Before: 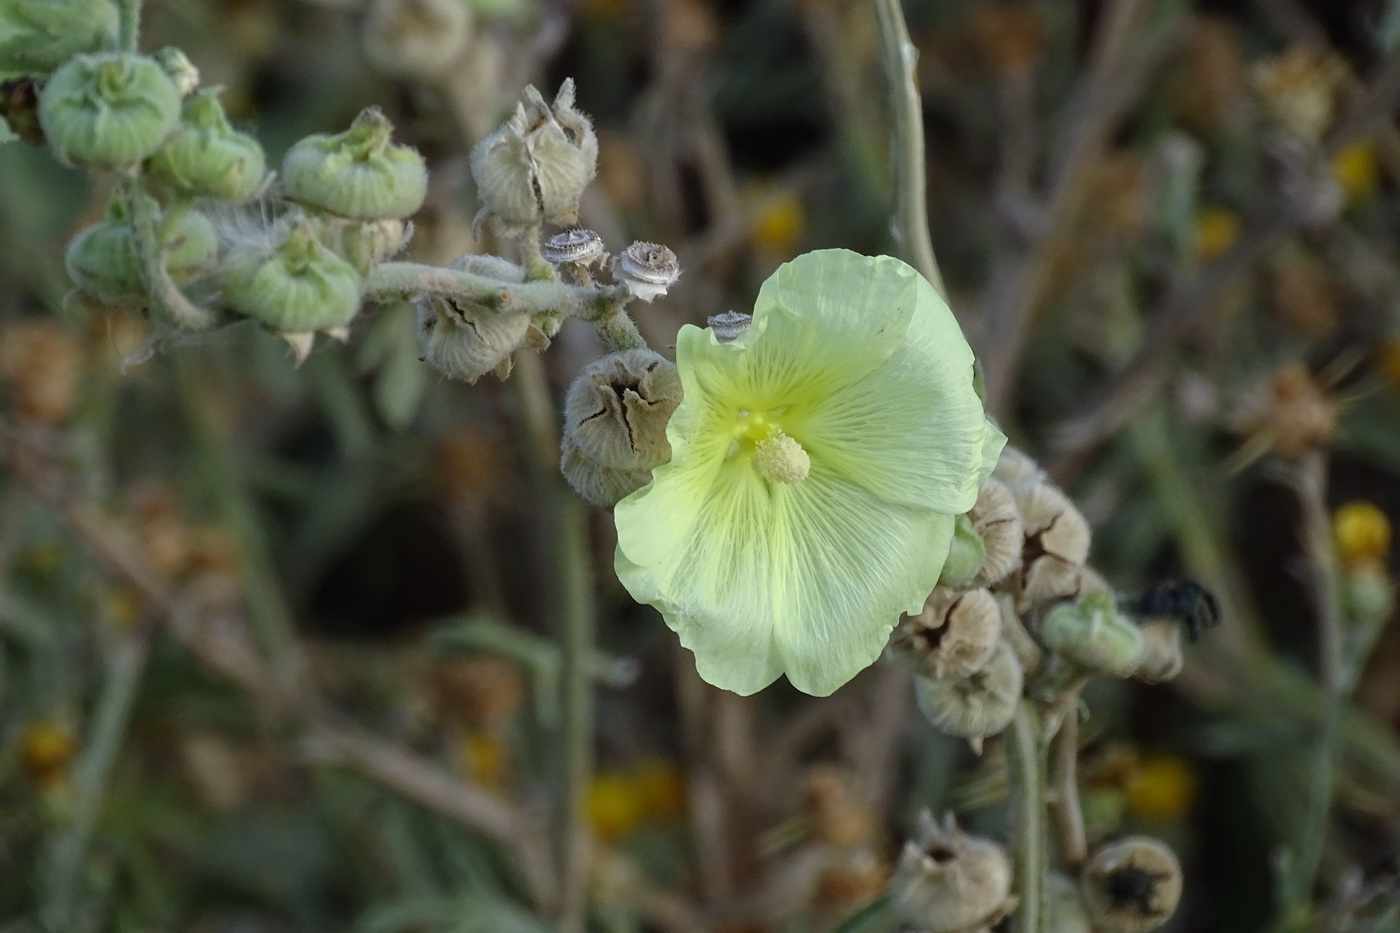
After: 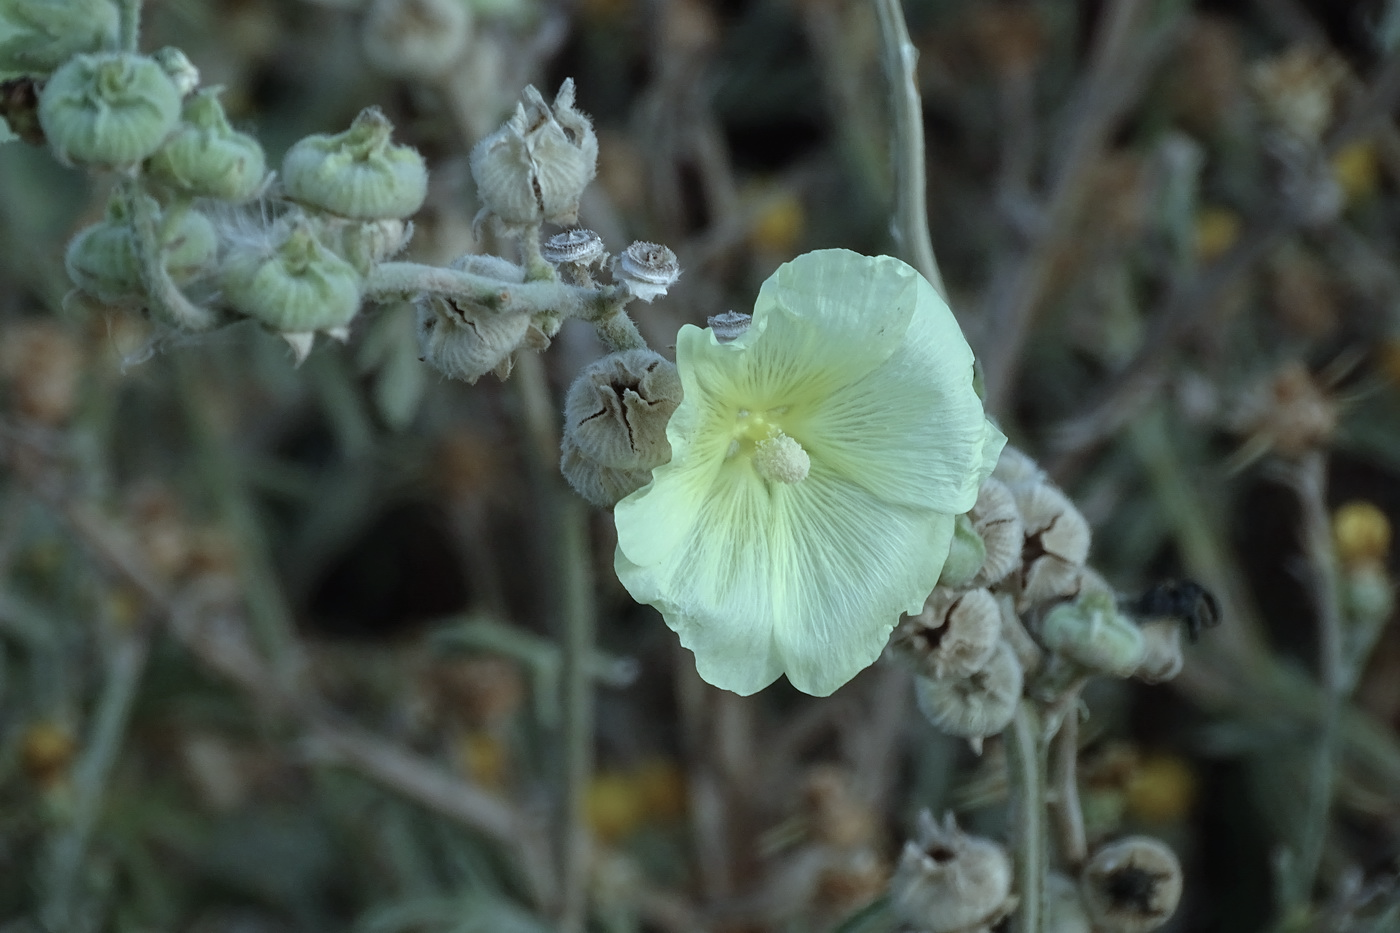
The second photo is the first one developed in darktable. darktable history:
color correction: highlights a* -12.25, highlights b* -17.39, saturation 0.7
